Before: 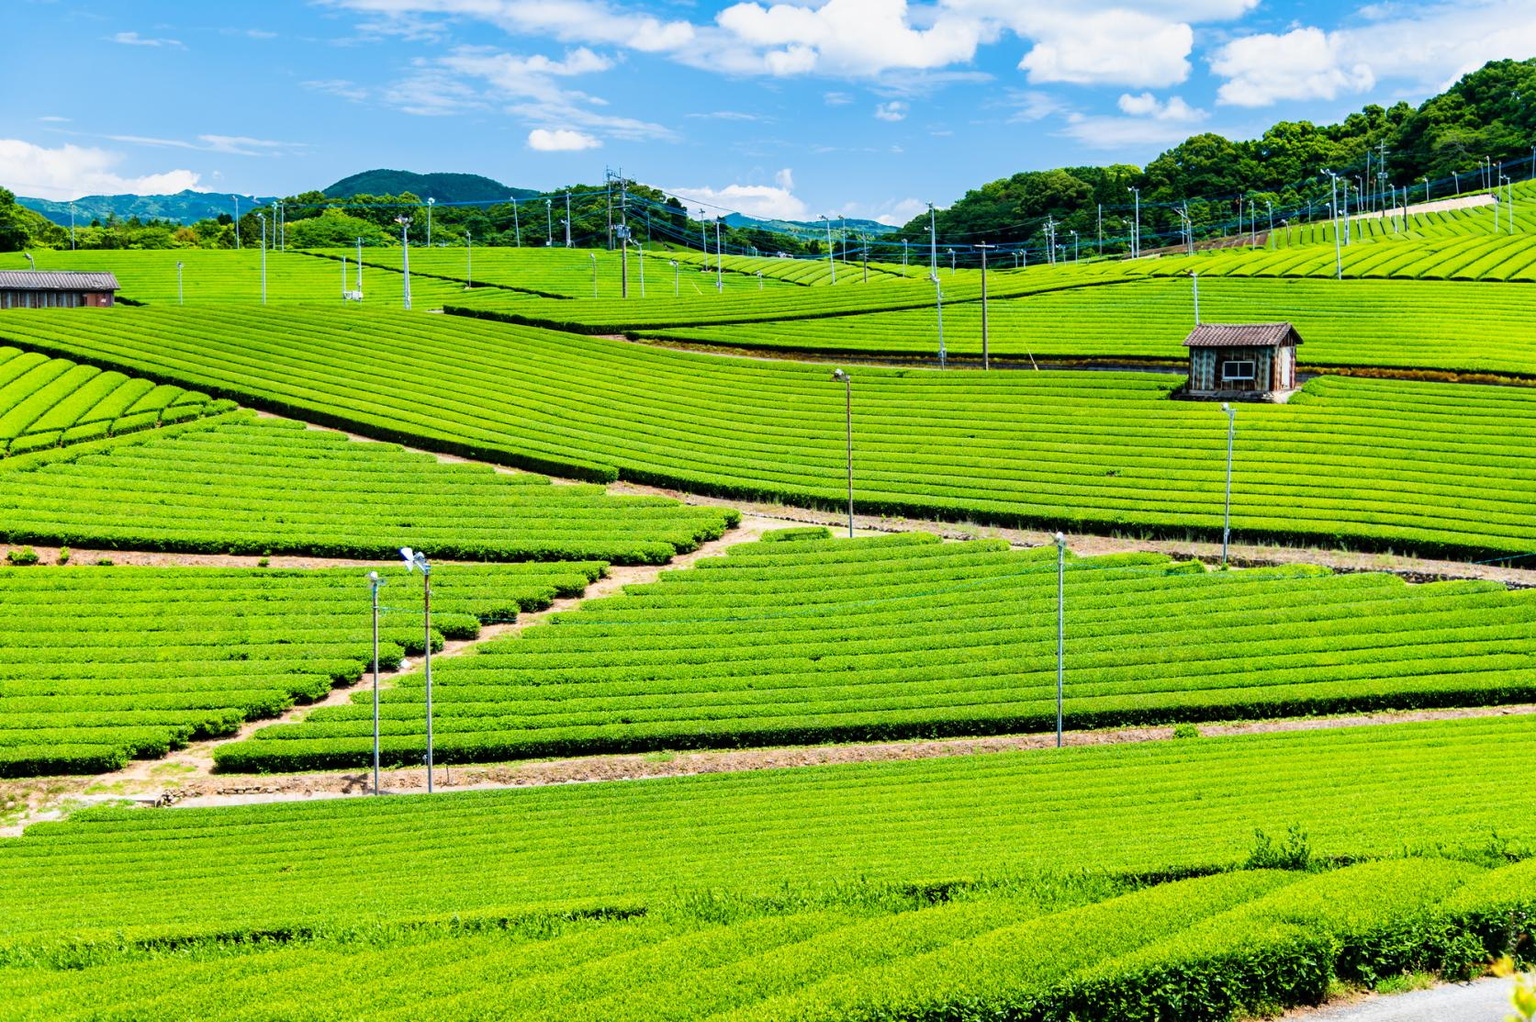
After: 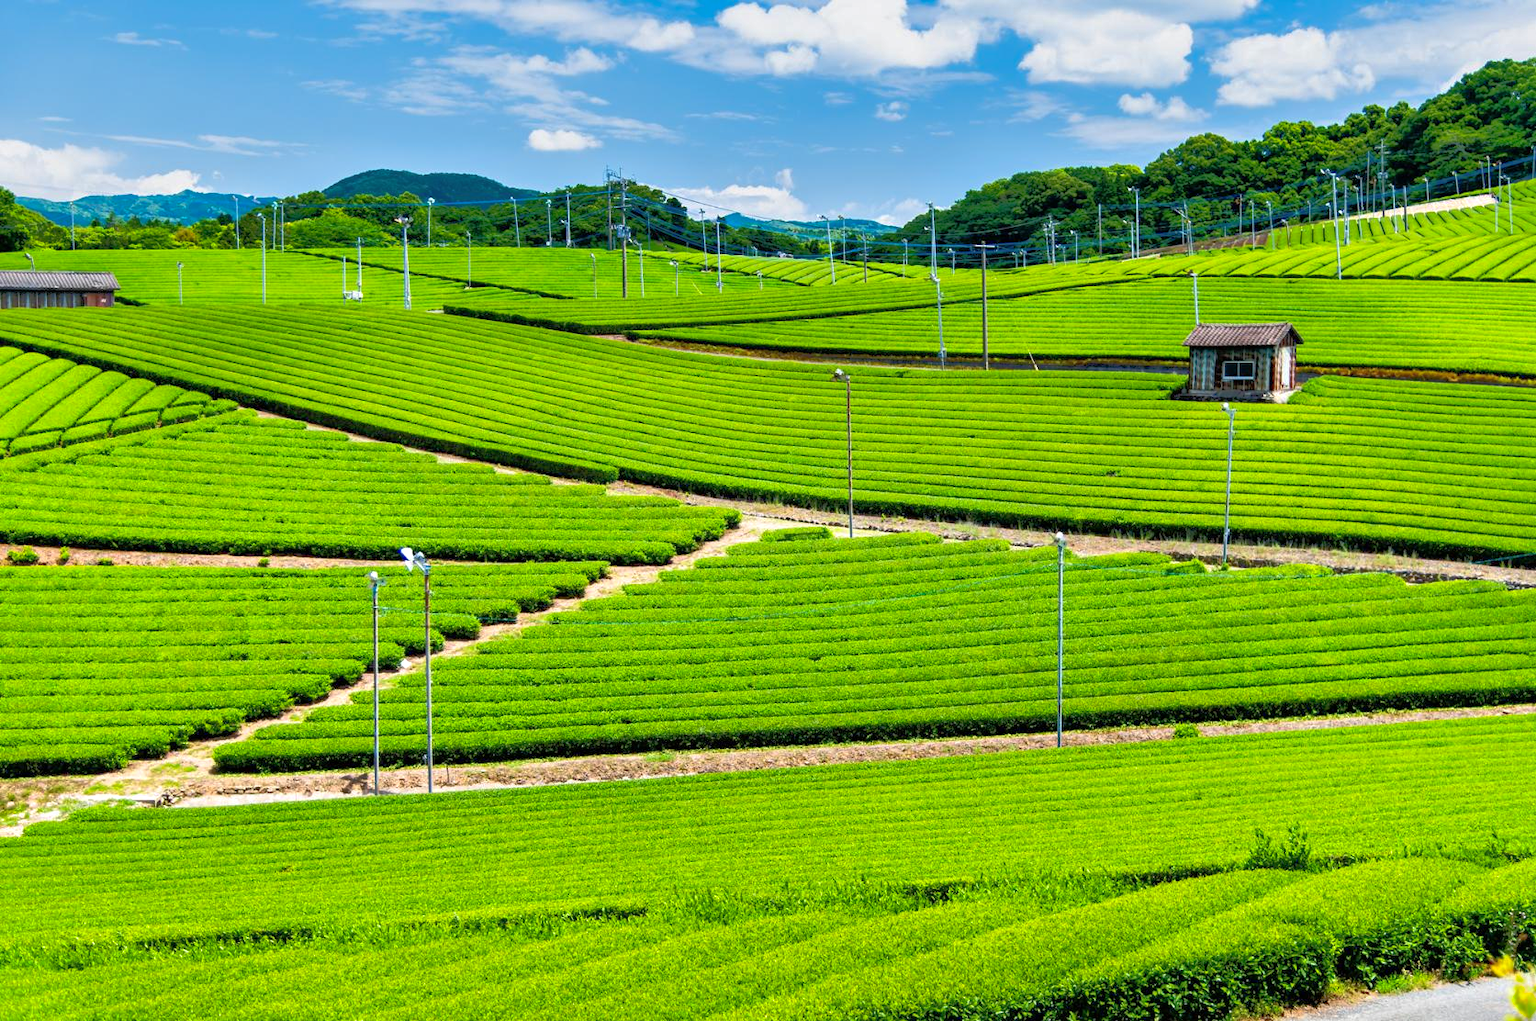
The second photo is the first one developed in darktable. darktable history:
shadows and highlights: on, module defaults
tone equalizer: -8 EV -0.507 EV, -7 EV -0.321 EV, -6 EV -0.122 EV, -5 EV 0.397 EV, -4 EV 0.959 EV, -3 EV 0.789 EV, -2 EV -0.012 EV, -1 EV 0.125 EV, +0 EV -0.013 EV
